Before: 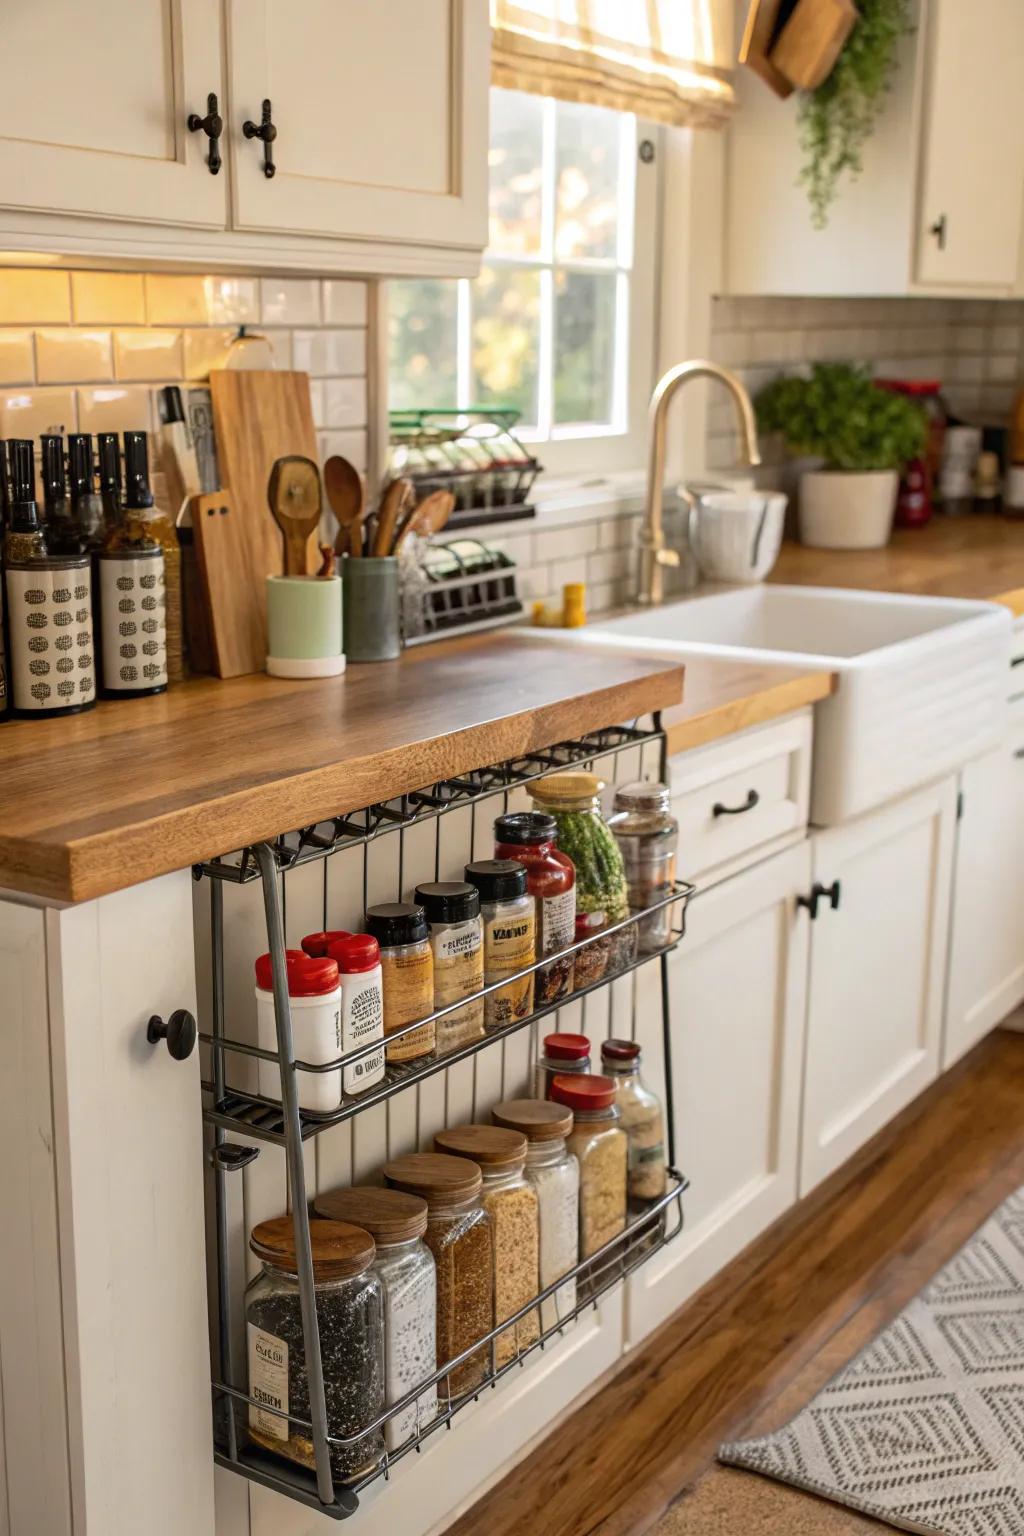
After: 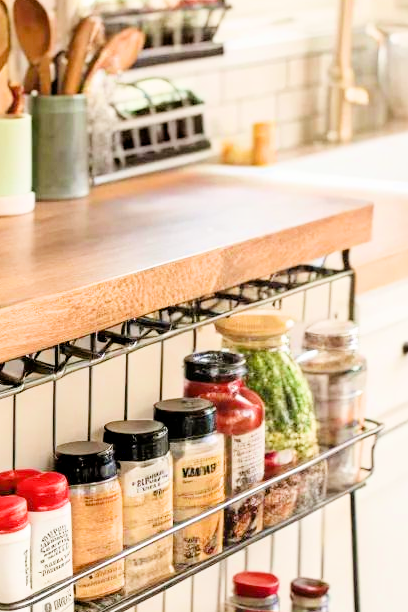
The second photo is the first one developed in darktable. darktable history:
exposure: black level correction 0.001, exposure 1.995 EV, compensate exposure bias true, compensate highlight preservation false
velvia: strength 14.92%
filmic rgb: black relative exposure -6.71 EV, white relative exposure 4.56 EV, hardness 3.26
crop: left 30.434%, top 30.129%, right 29.637%, bottom 30.016%
